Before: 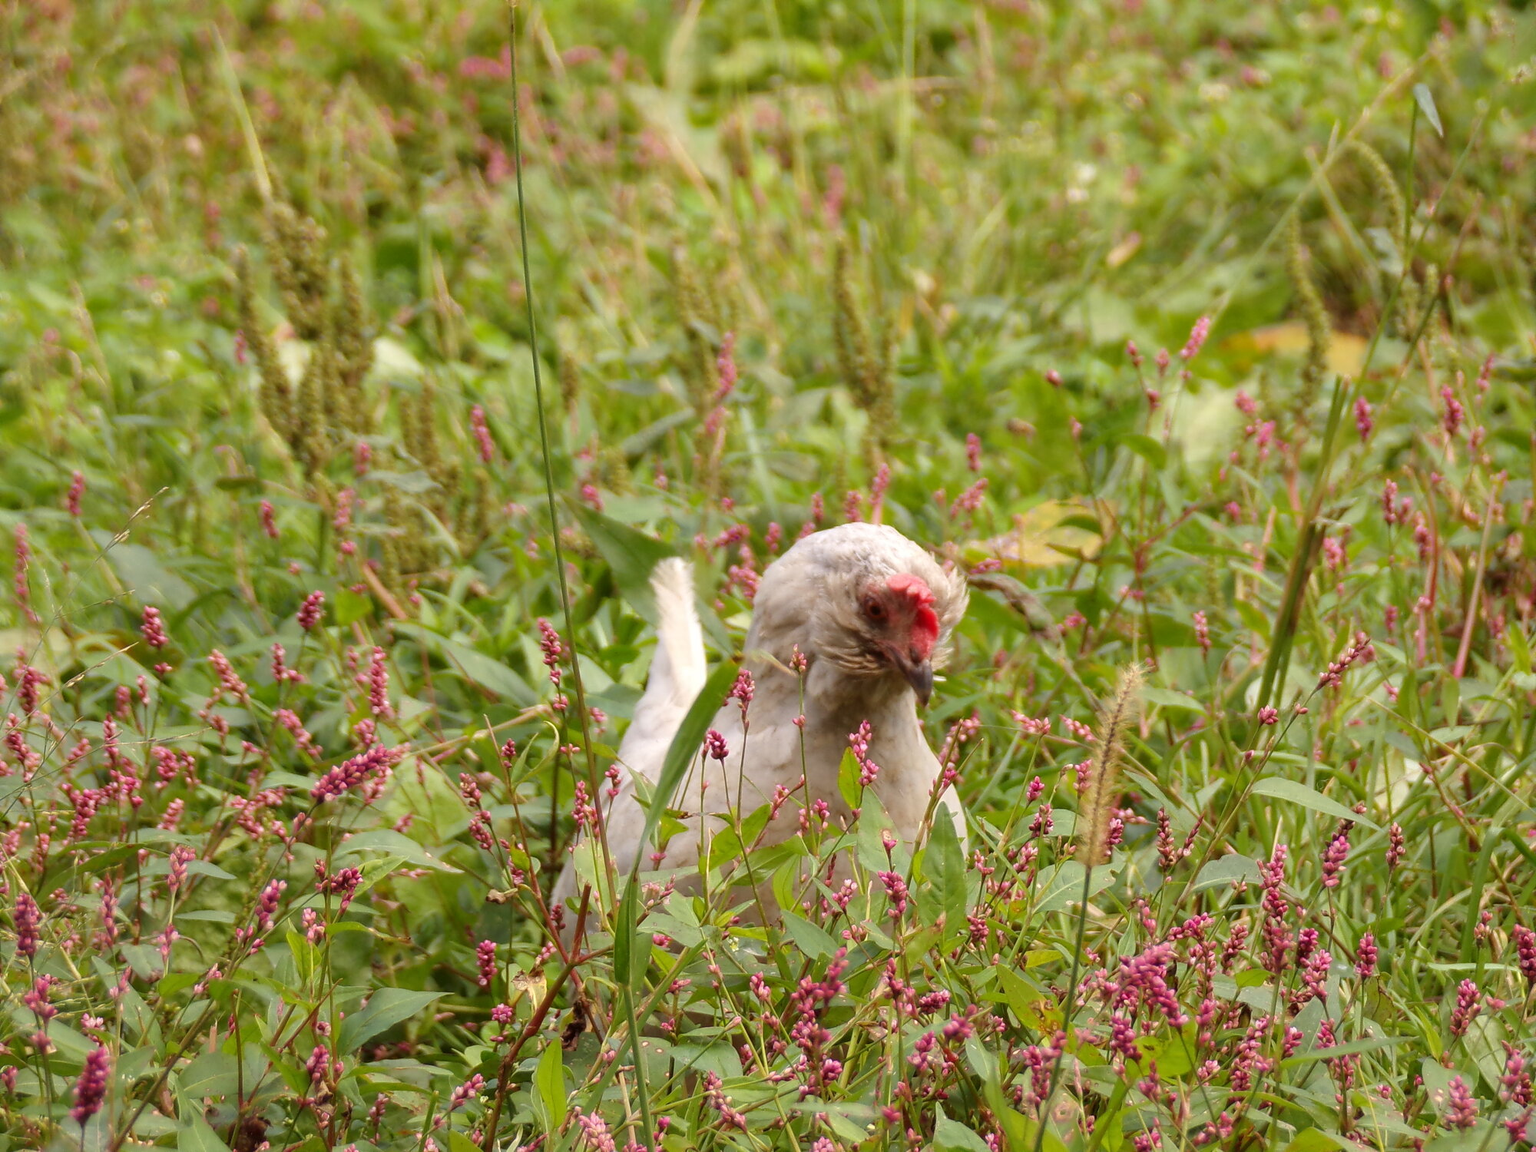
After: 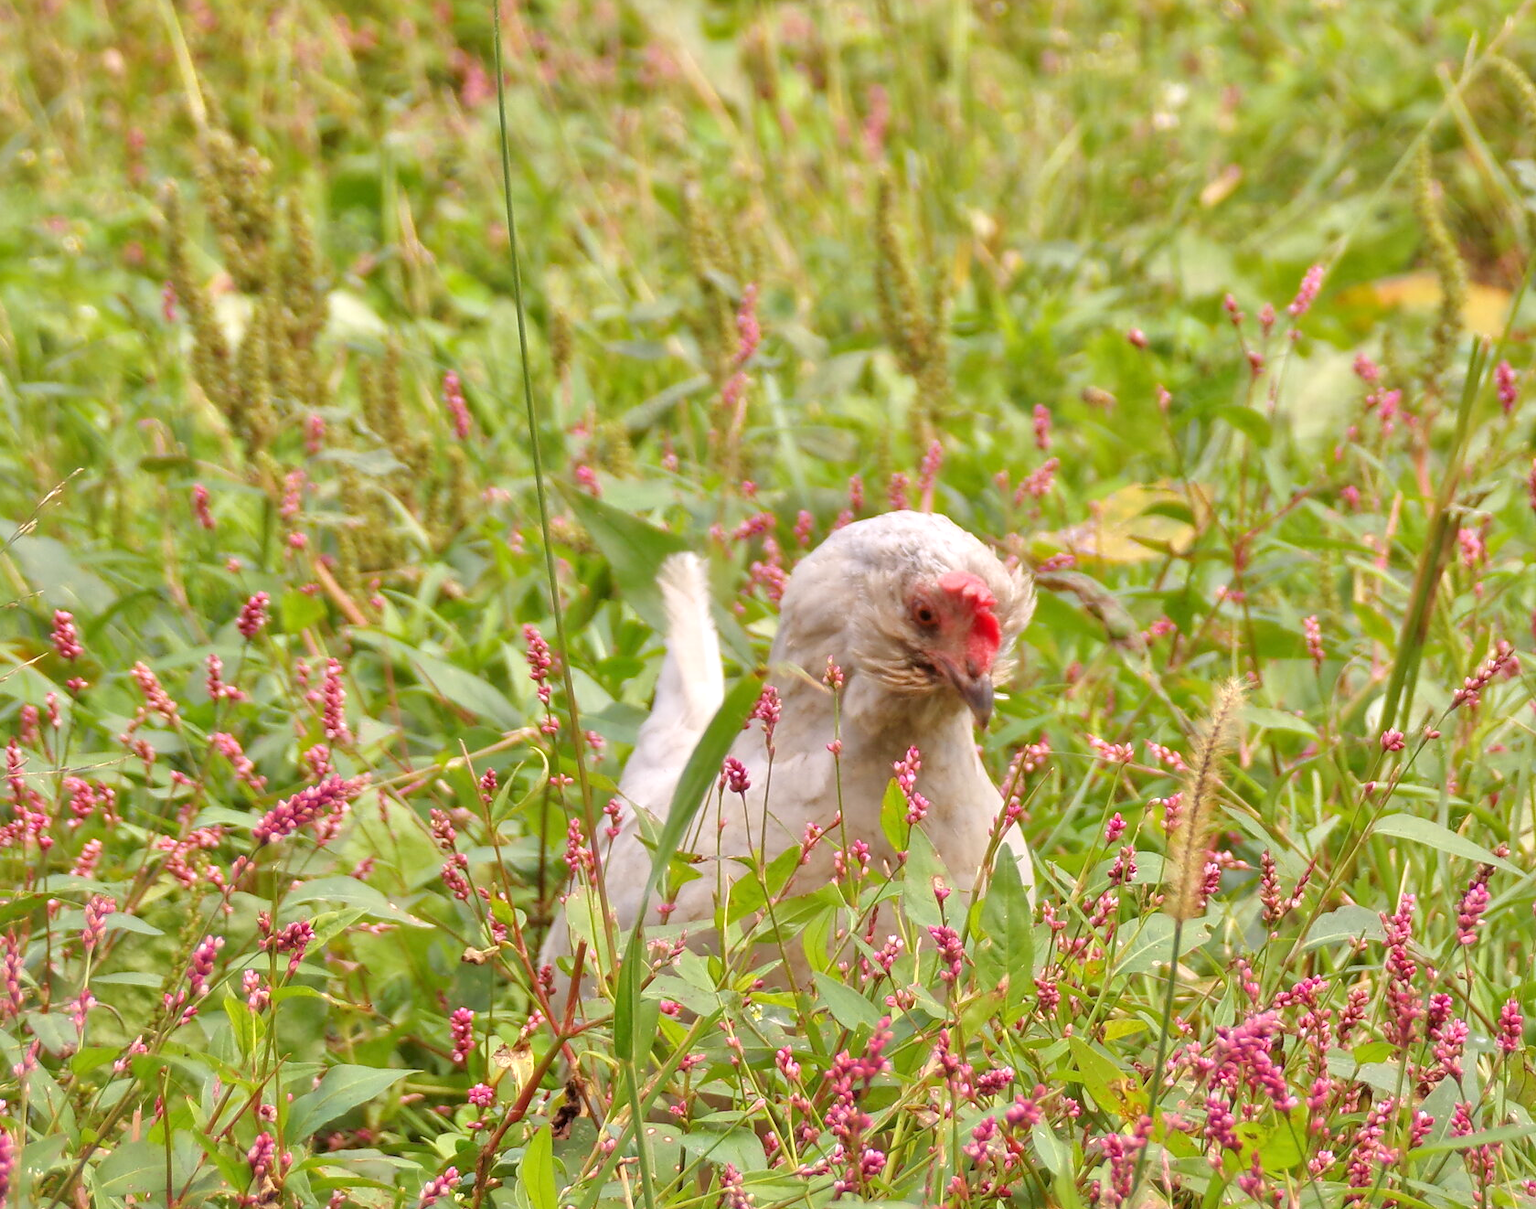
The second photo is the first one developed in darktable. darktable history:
crop: left 6.446%, top 8.188%, right 9.538%, bottom 3.548%
tone equalizer: -7 EV 0.15 EV, -6 EV 0.6 EV, -5 EV 1.15 EV, -4 EV 1.33 EV, -3 EV 1.15 EV, -2 EV 0.6 EV, -1 EV 0.15 EV, mask exposure compensation -0.5 EV
white balance: red 1.009, blue 1.027
